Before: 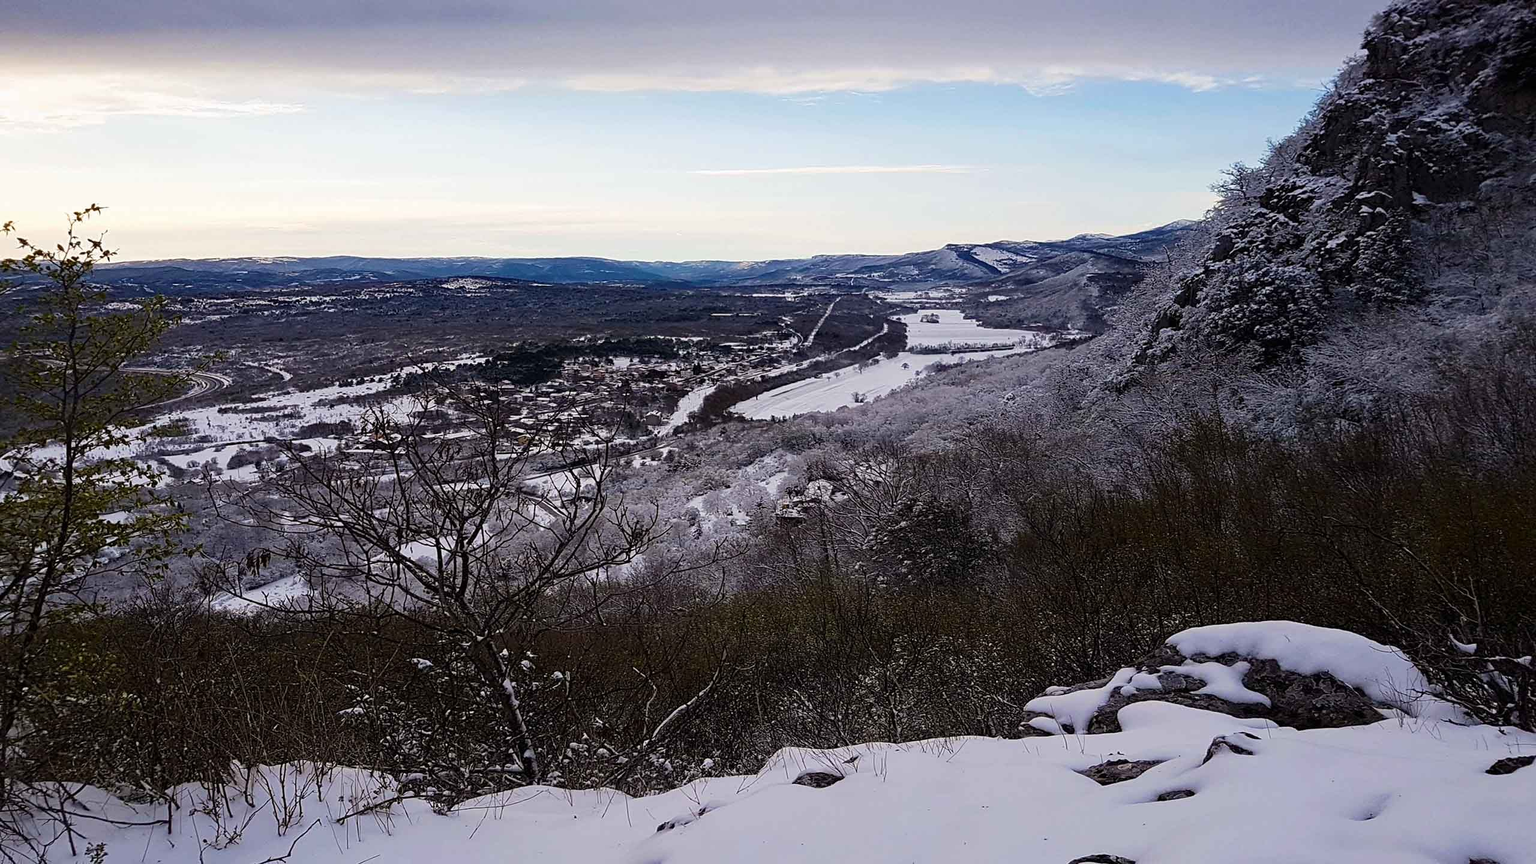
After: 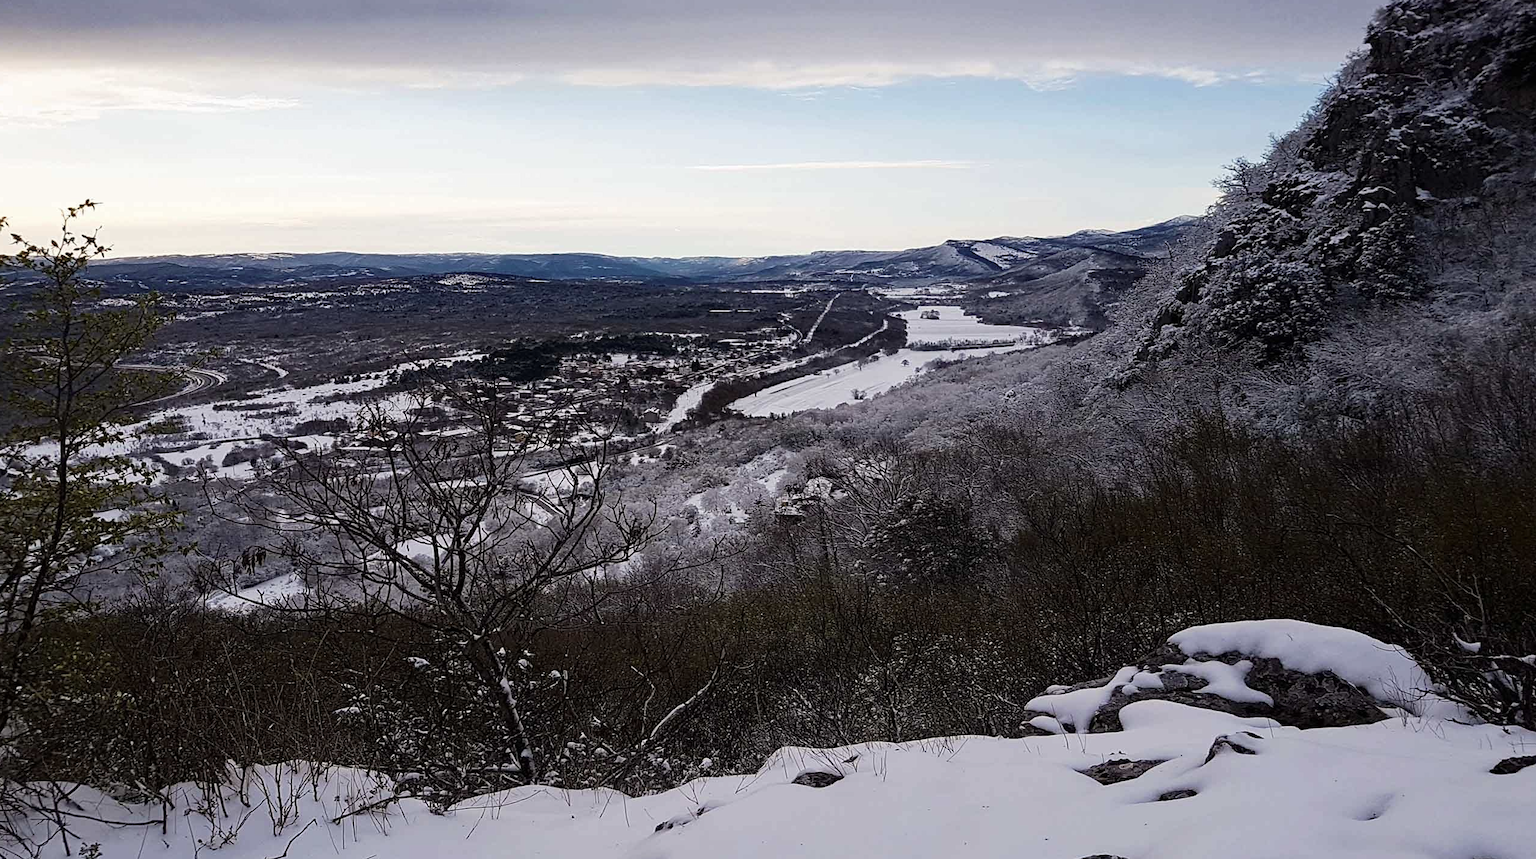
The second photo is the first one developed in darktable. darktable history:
crop: left 0.433%, top 0.699%, right 0.242%, bottom 0.459%
contrast brightness saturation: contrast 0.056, brightness -0.005, saturation -0.245
